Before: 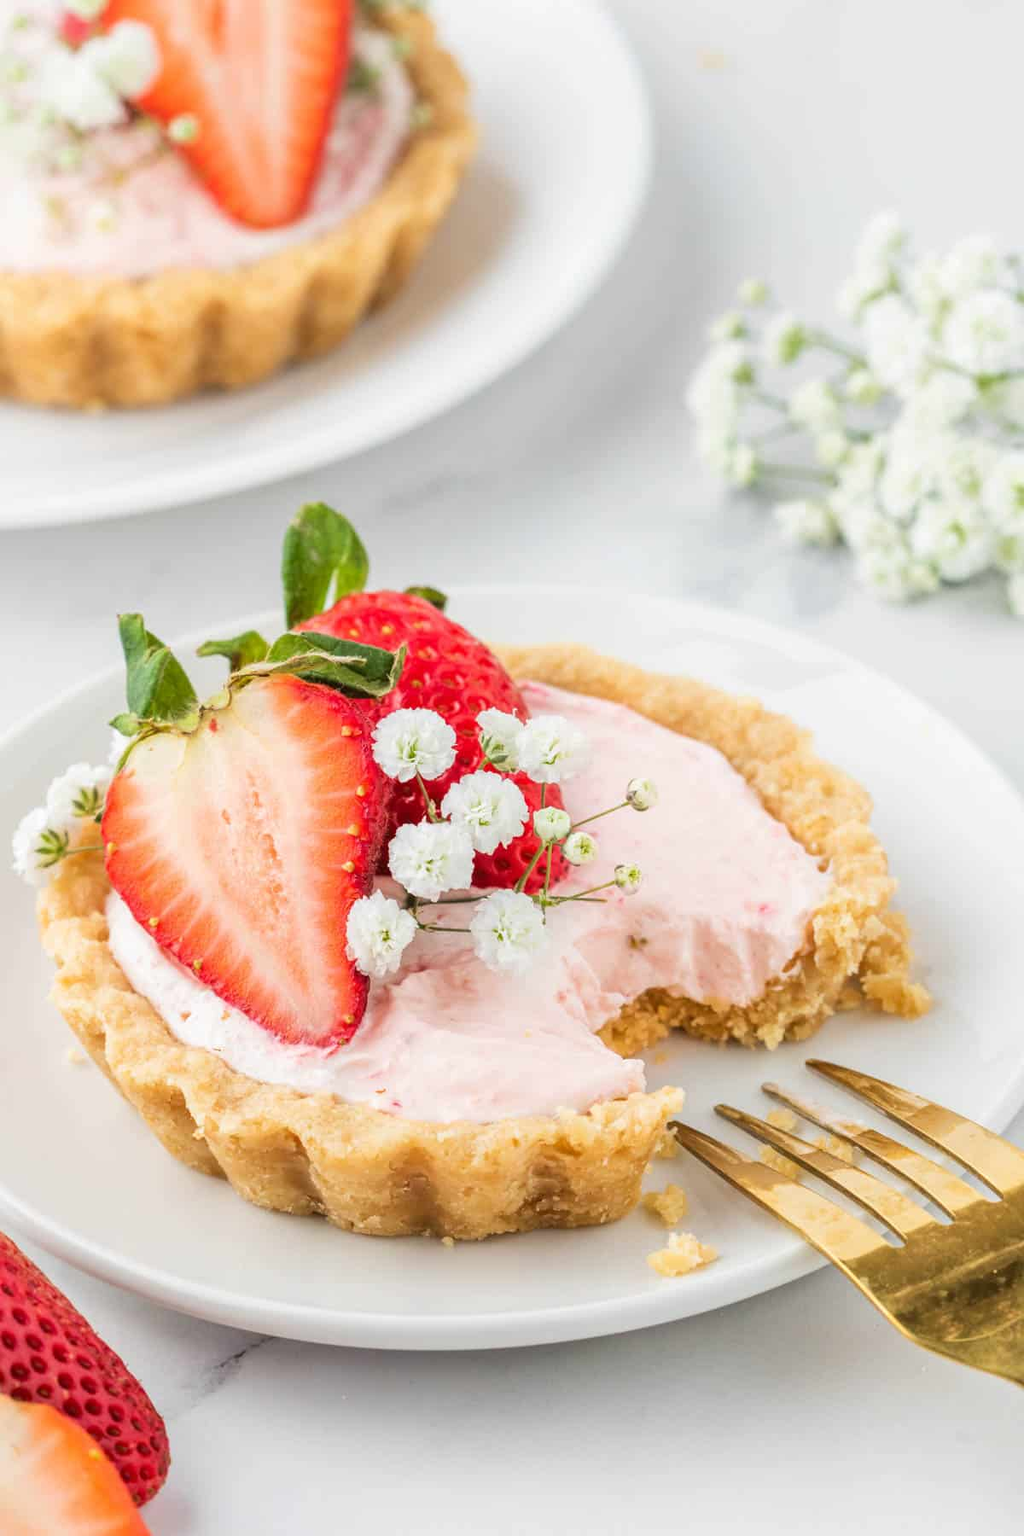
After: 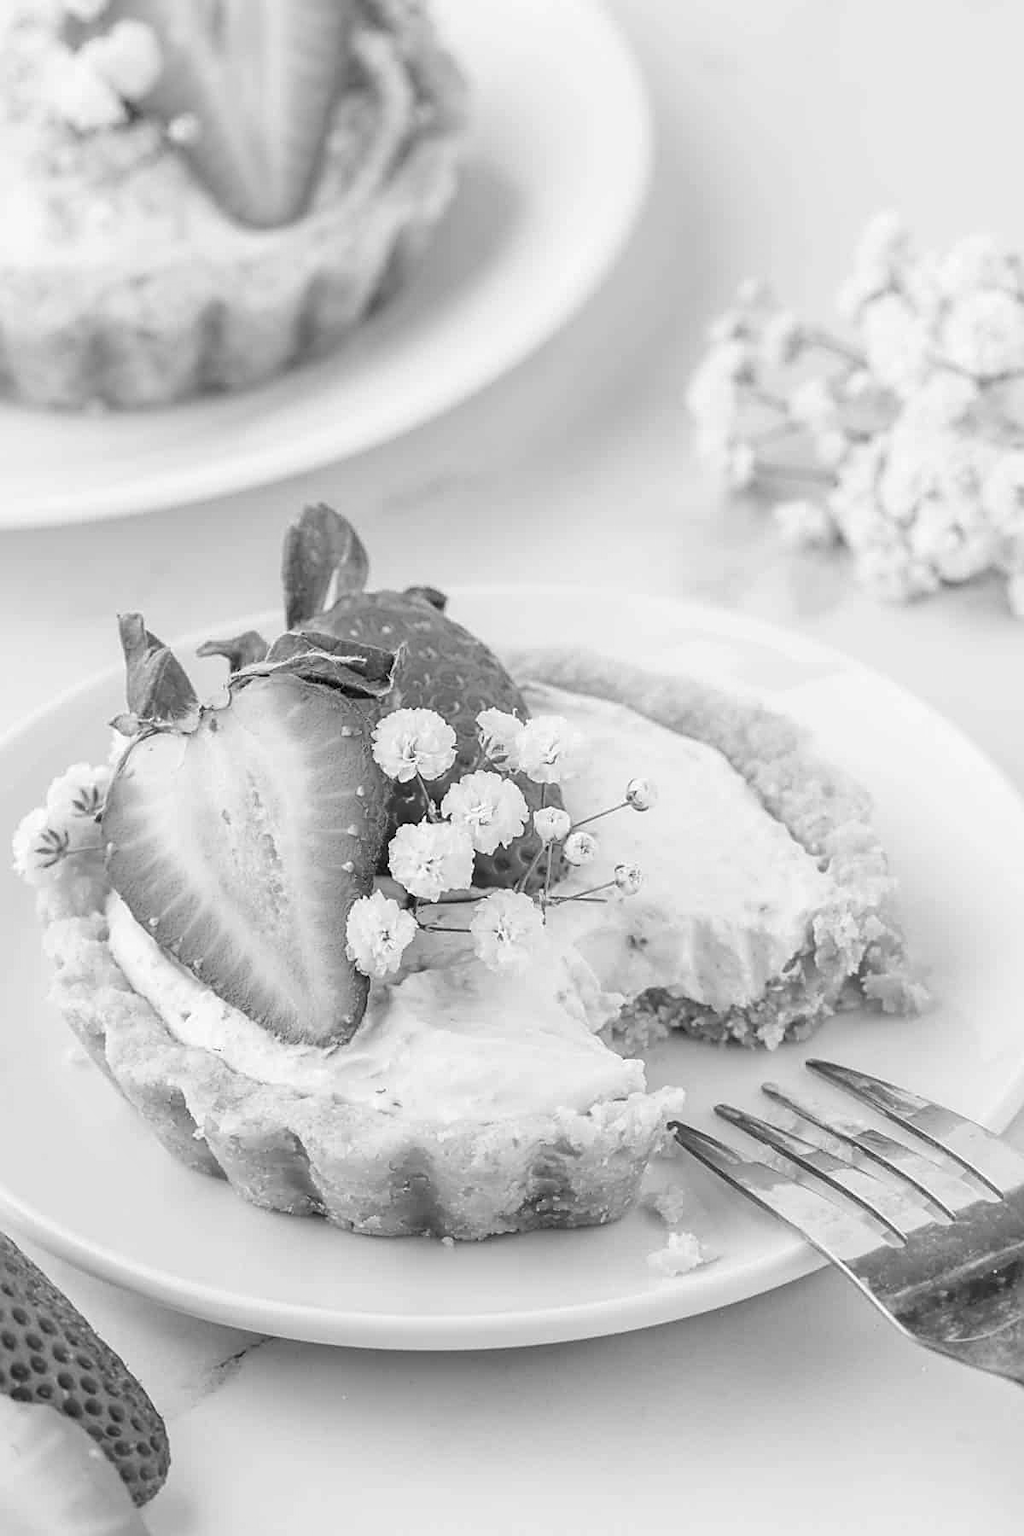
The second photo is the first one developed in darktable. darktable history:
sharpen: on, module defaults
monochrome: a 2.21, b -1.33, size 2.2
